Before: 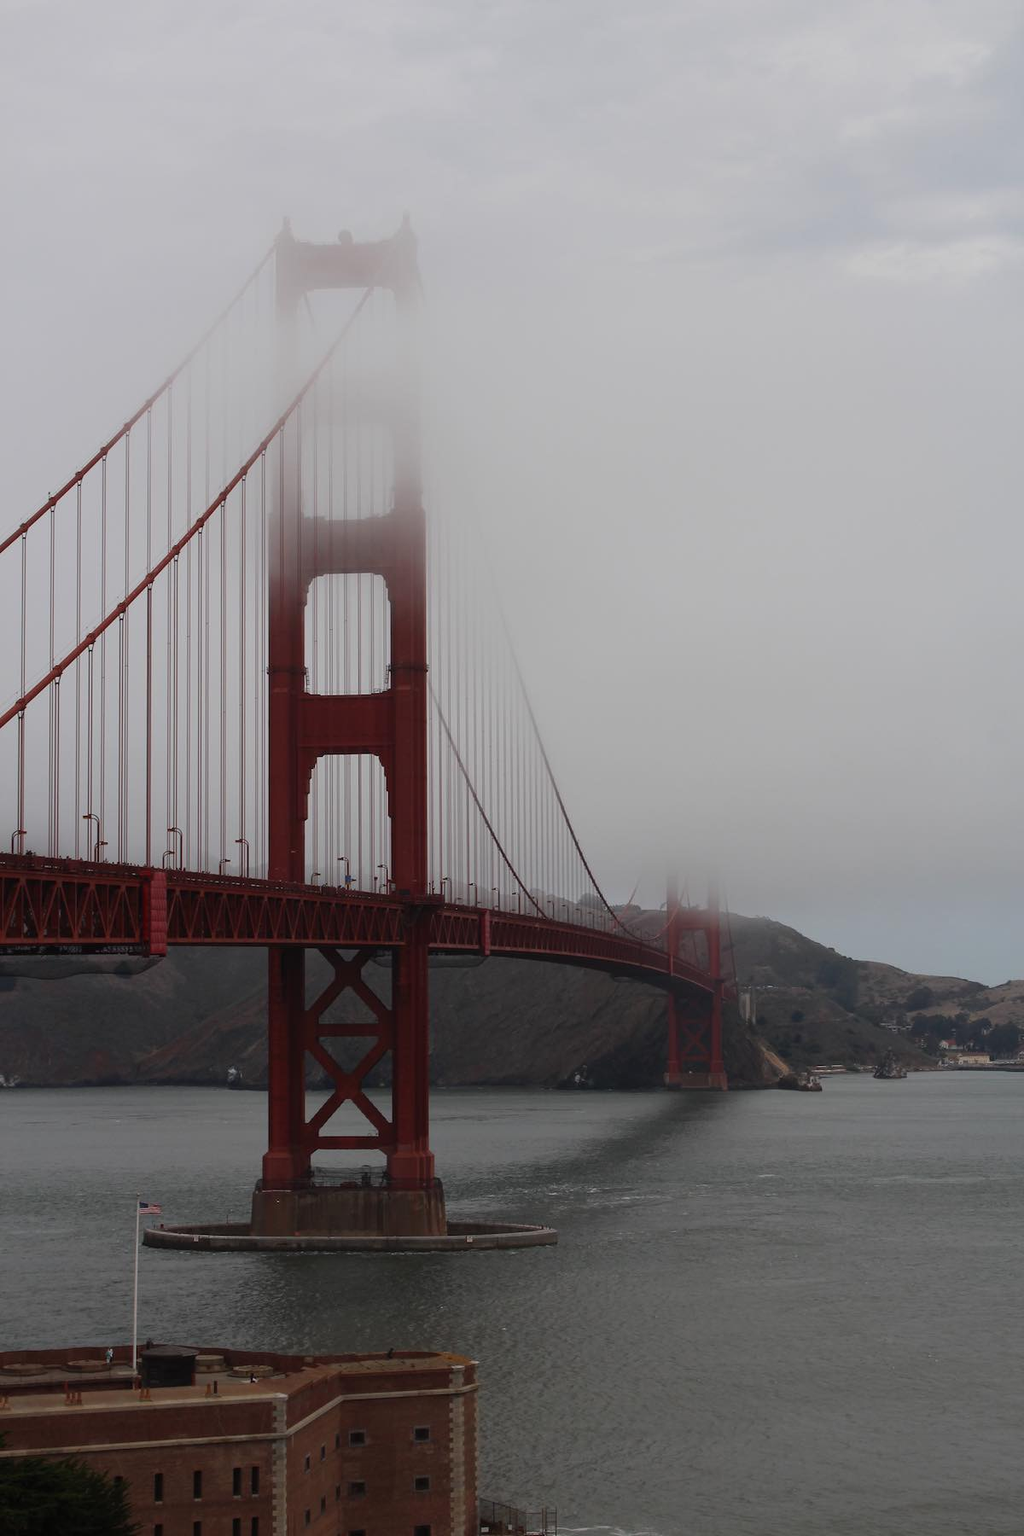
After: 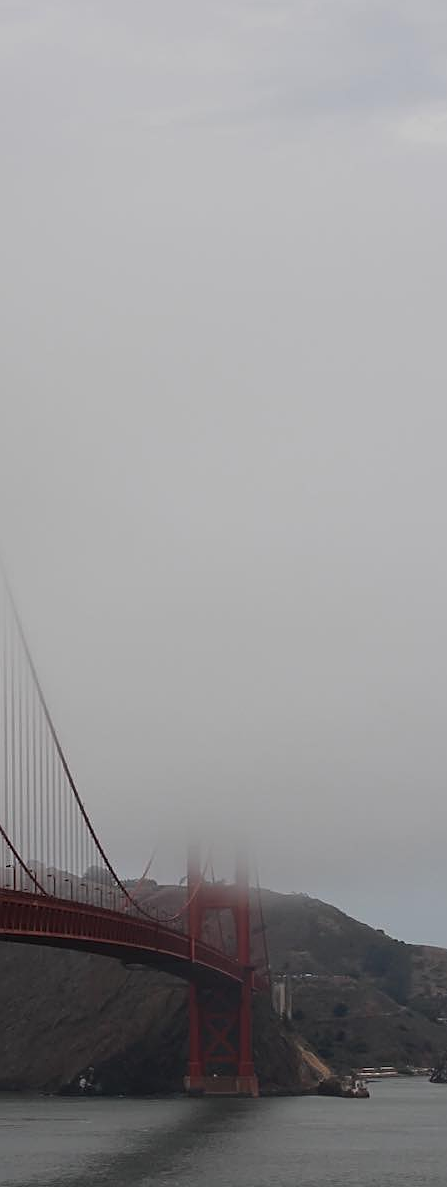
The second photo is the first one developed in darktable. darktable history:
sharpen: on, module defaults
crop and rotate: left 49.535%, top 10.107%, right 13.167%, bottom 23.931%
